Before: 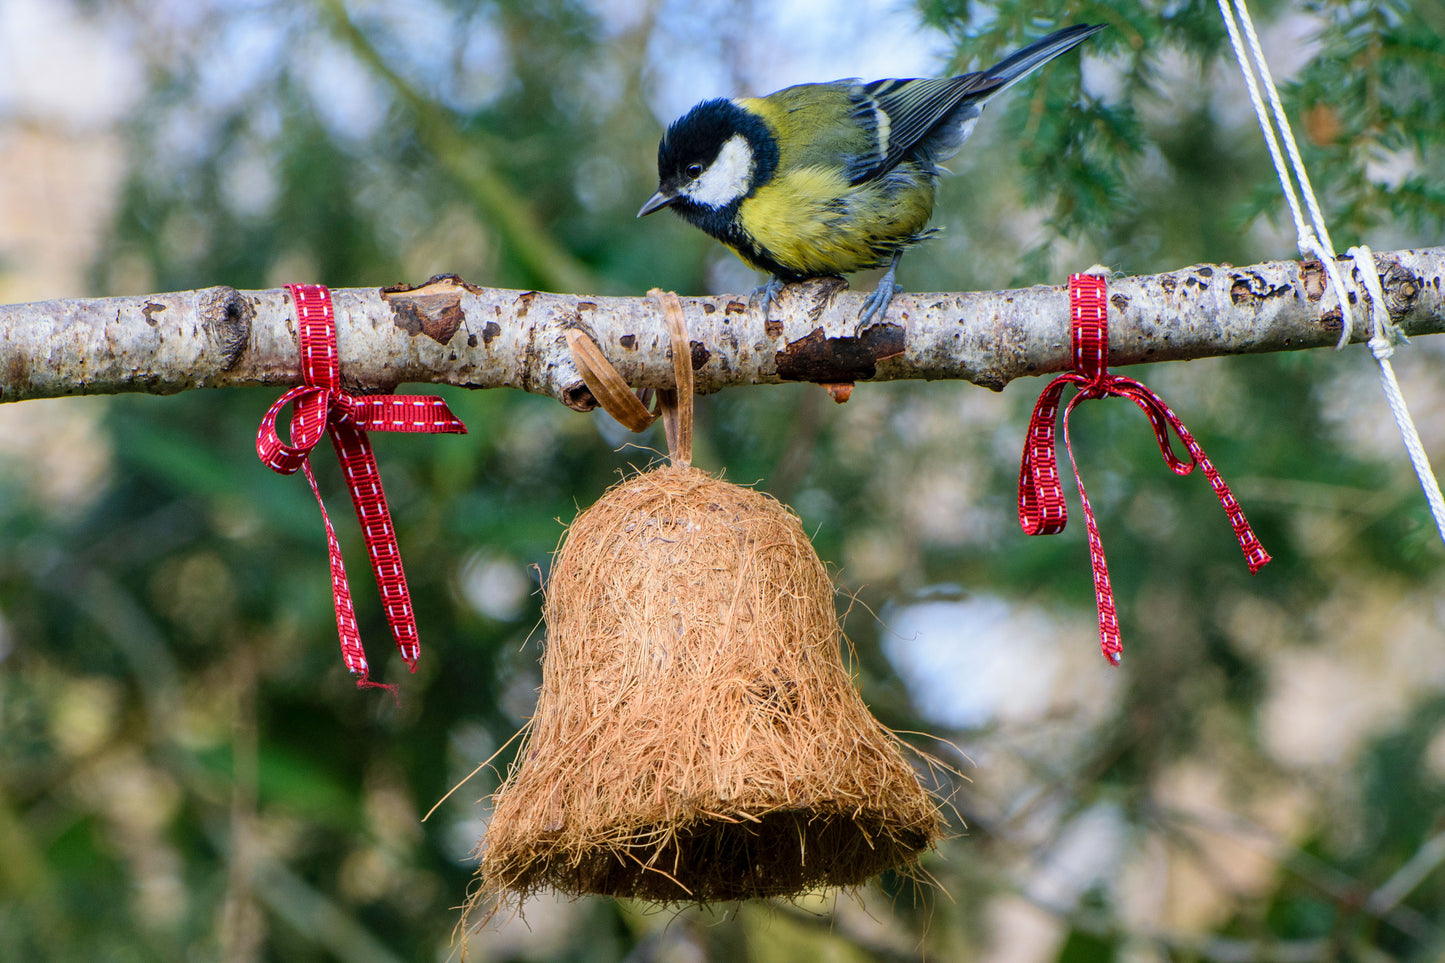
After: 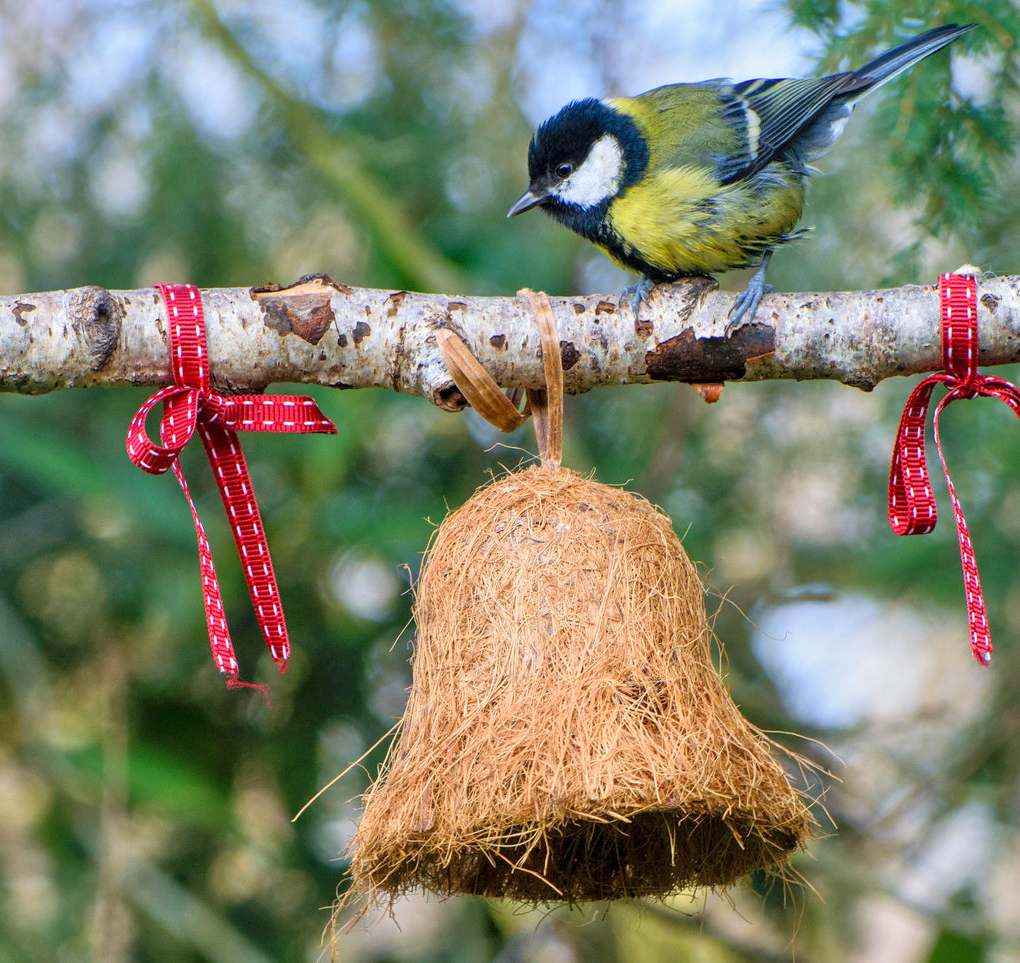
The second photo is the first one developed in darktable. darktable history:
crop and rotate: left 9.054%, right 20.32%
tone equalizer: -8 EV 1.02 EV, -7 EV 0.964 EV, -6 EV 0.981 EV, -5 EV 0.985 EV, -4 EV 1.04 EV, -3 EV 0.763 EV, -2 EV 0.51 EV, -1 EV 0.252 EV
